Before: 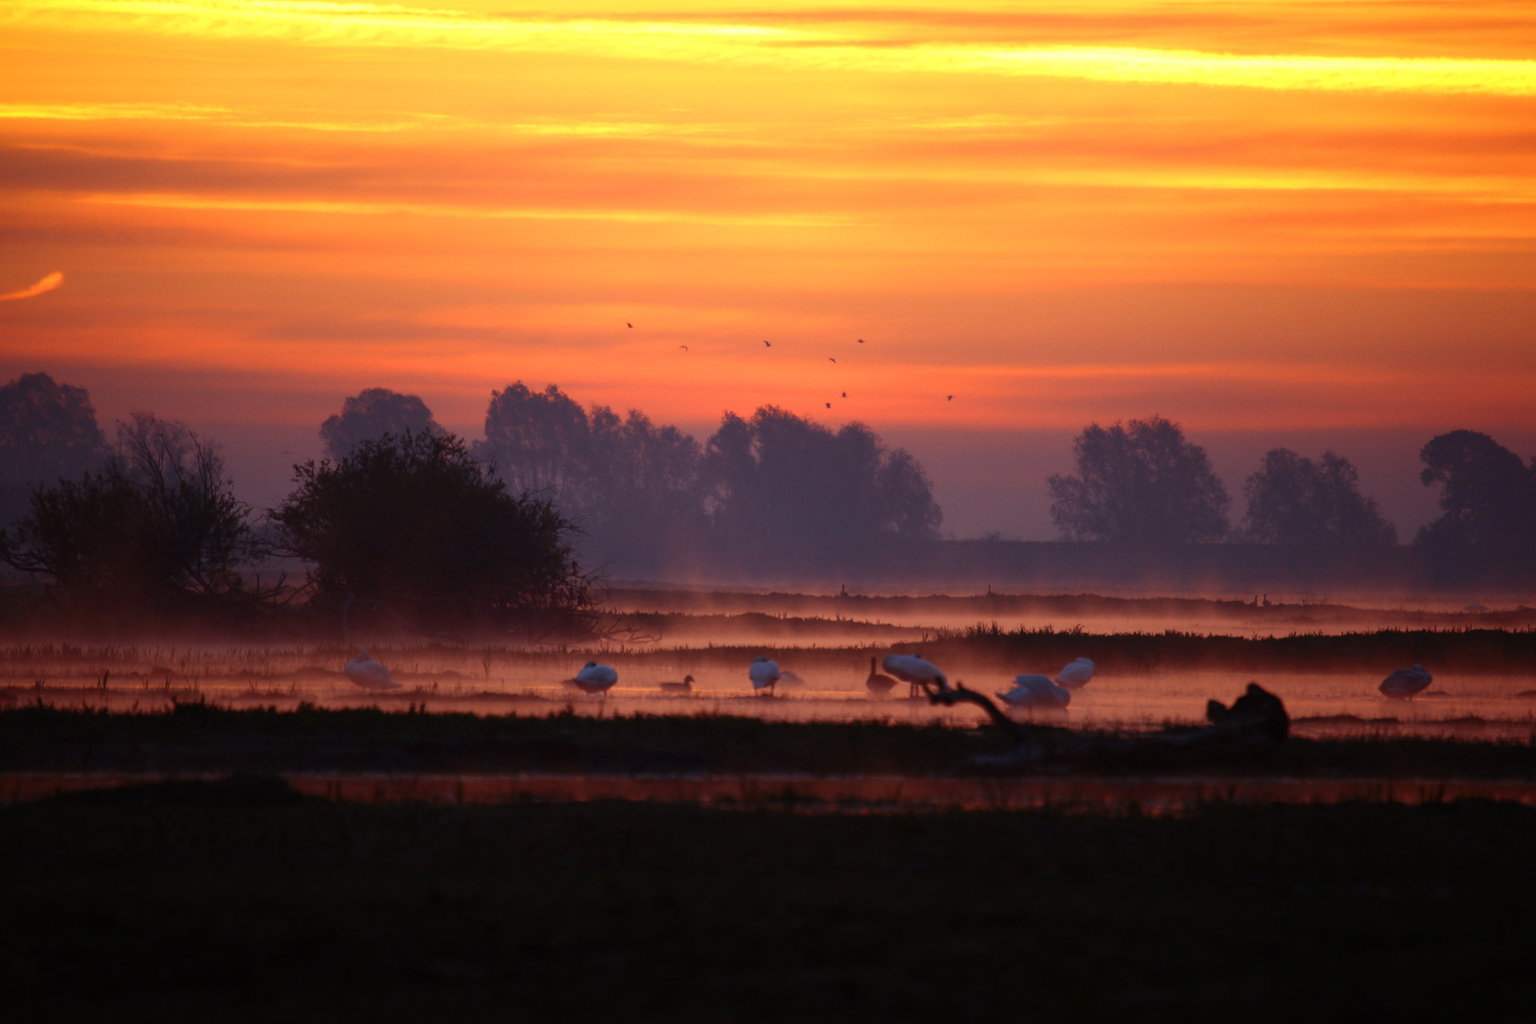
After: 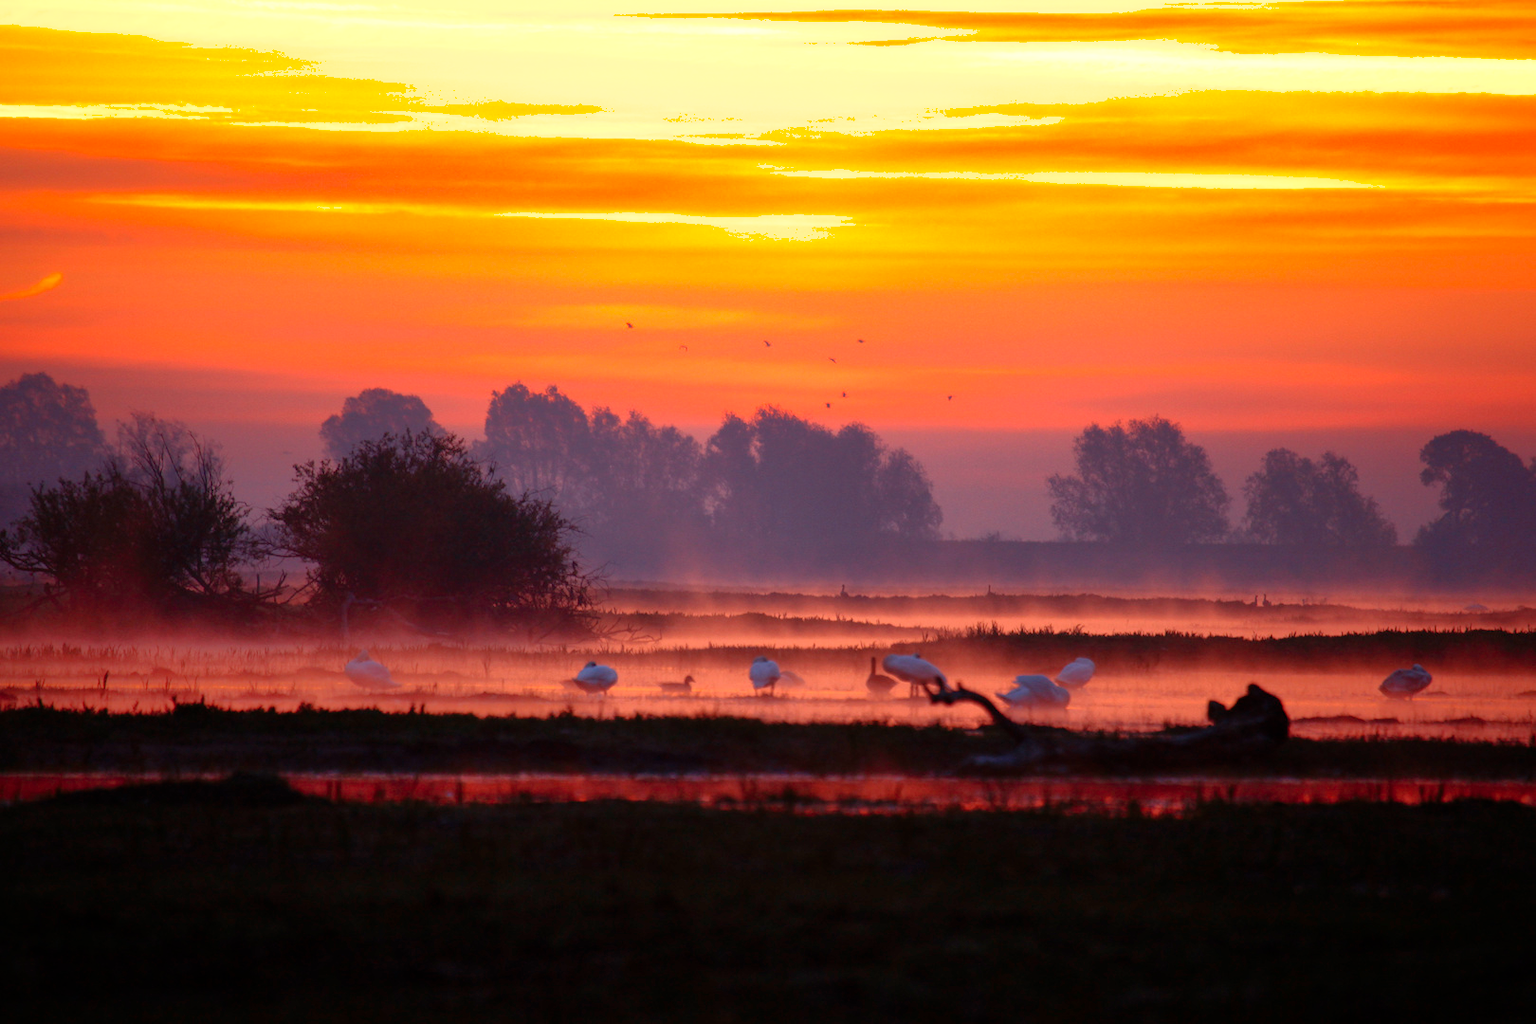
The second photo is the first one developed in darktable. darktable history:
exposure: exposure 0.64 EV, compensate highlight preservation false
shadows and highlights: on, module defaults
